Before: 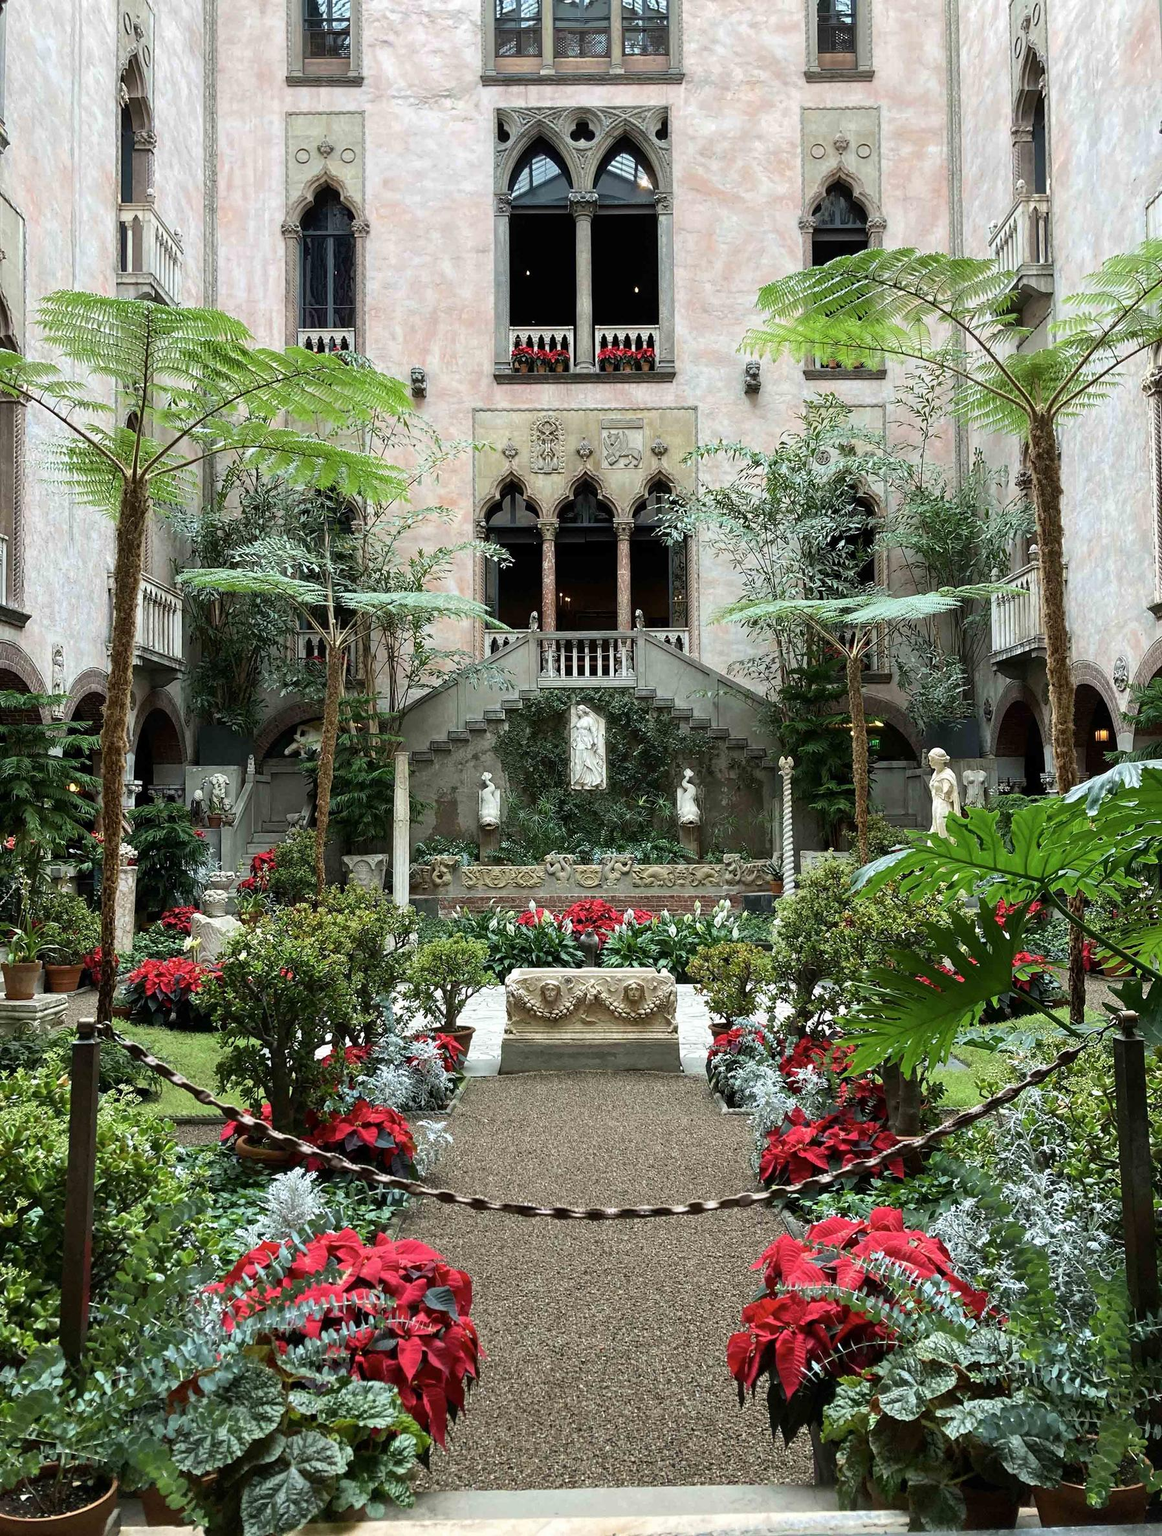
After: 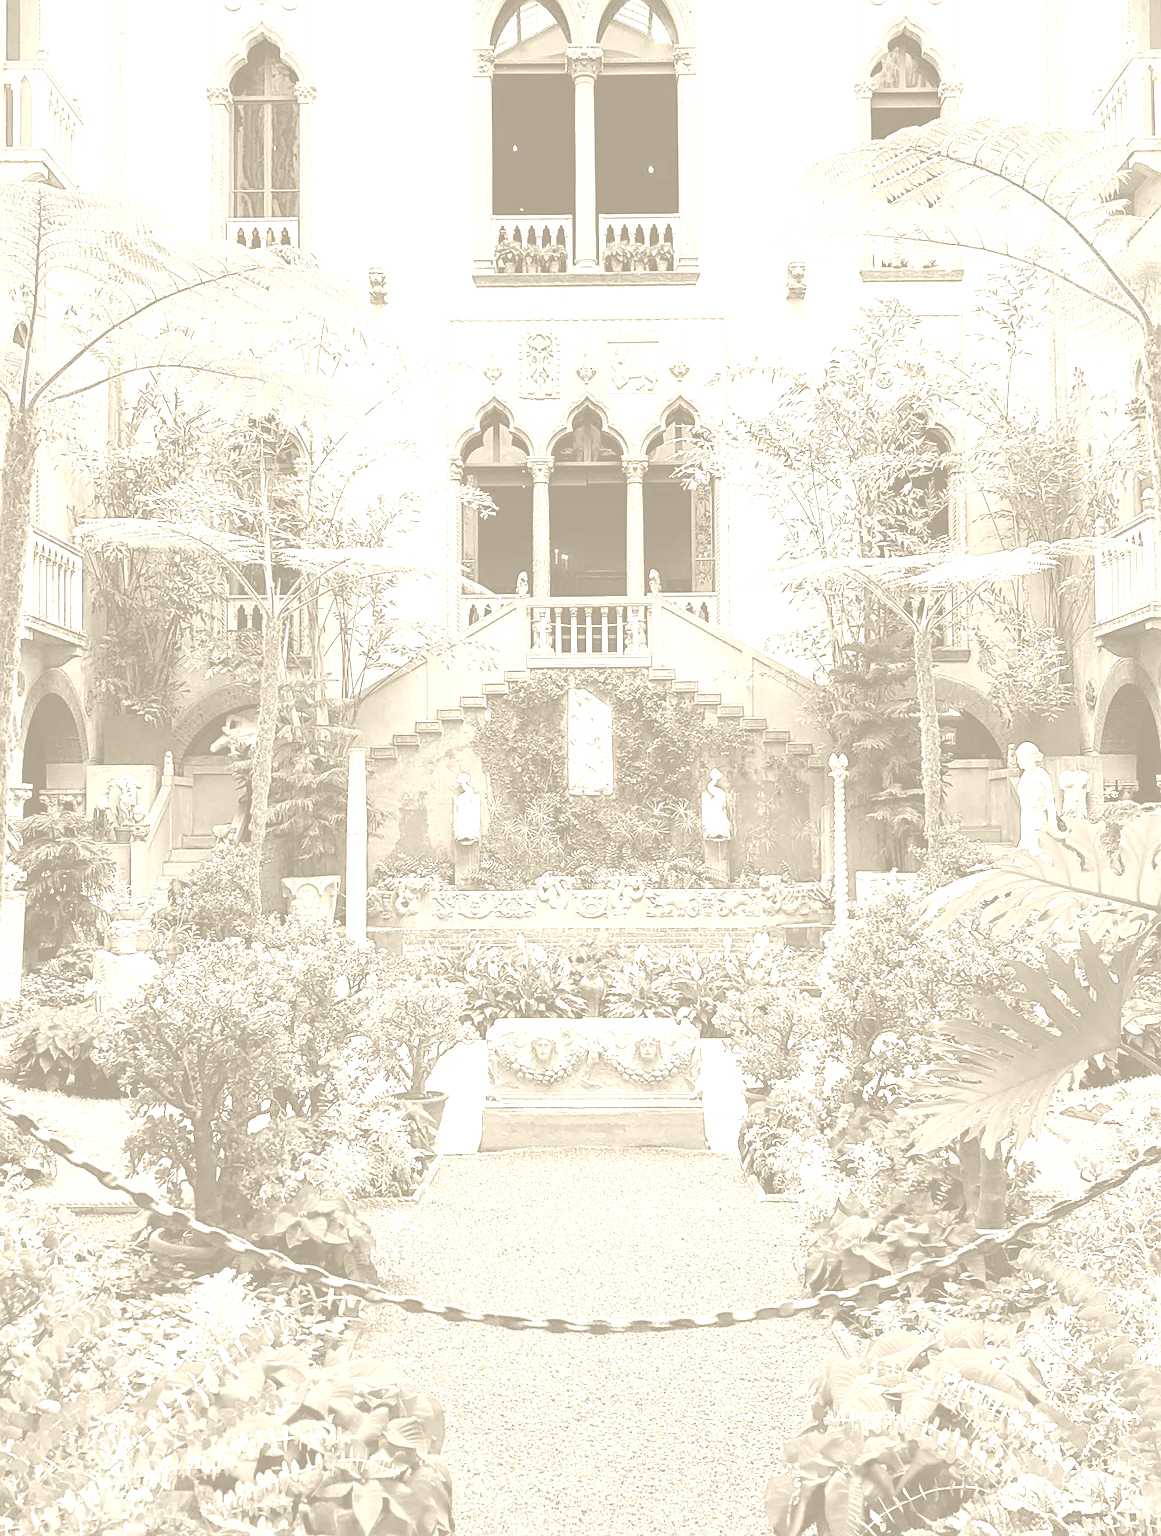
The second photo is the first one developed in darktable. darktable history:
contrast equalizer: y [[0.5 ×4, 0.483, 0.43], [0.5 ×6], [0.5 ×6], [0 ×6], [0 ×6]]
color correction: saturation 0.3
crop and rotate: left 10.071%, top 10.071%, right 10.02%, bottom 10.02%
colorize: hue 36°, saturation 71%, lightness 80.79%
base curve: curves: ch0 [(0, 0) (0.158, 0.273) (0.879, 0.895) (1, 1)], preserve colors none
sharpen: amount 0.55
